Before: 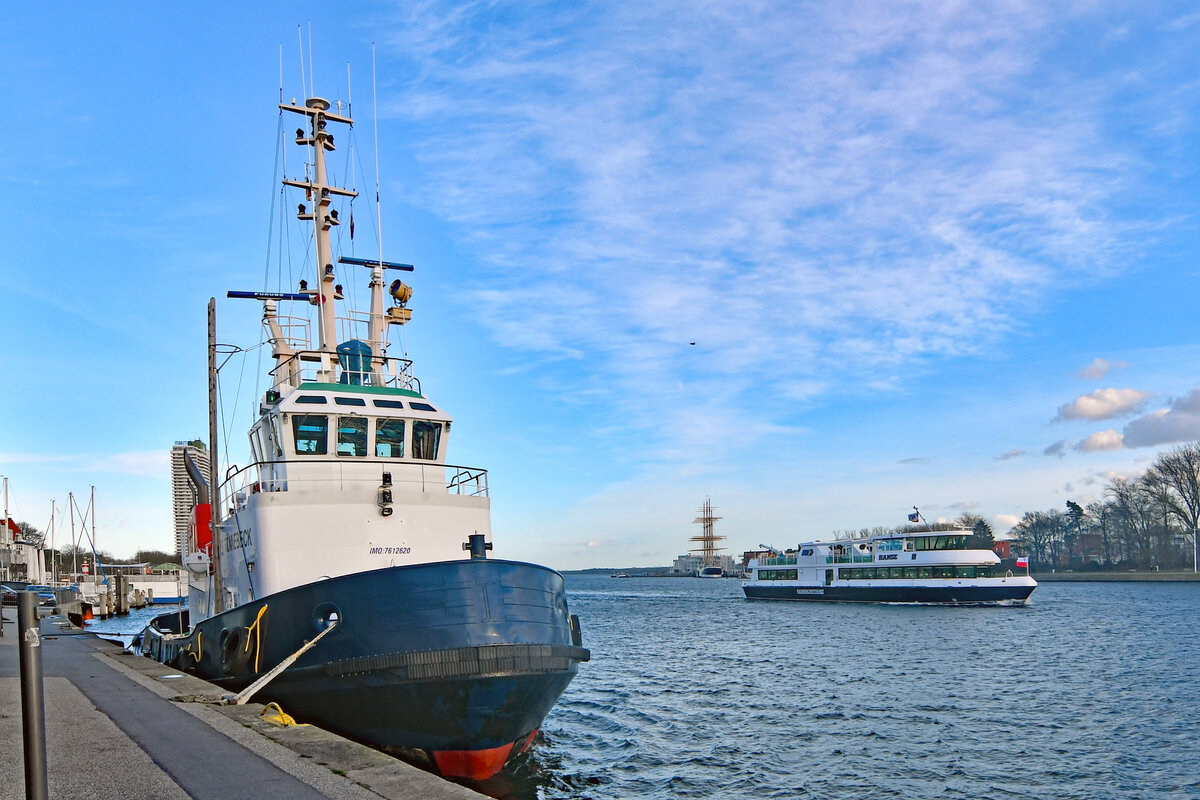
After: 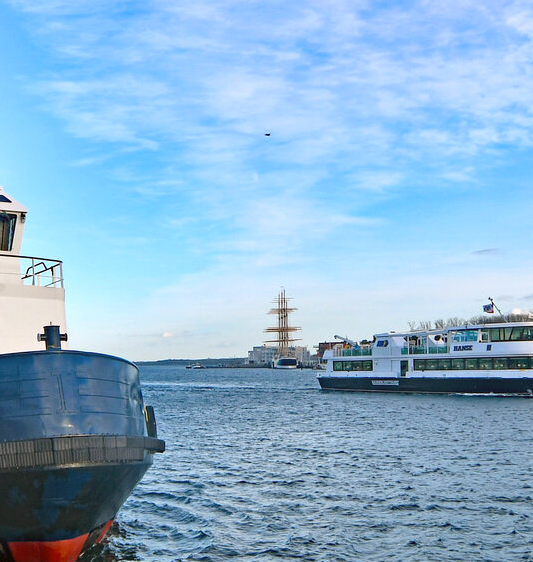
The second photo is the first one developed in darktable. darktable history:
exposure: exposure 0.217 EV, compensate highlight preservation false
crop: left 35.432%, top 26.233%, right 20.145%, bottom 3.432%
